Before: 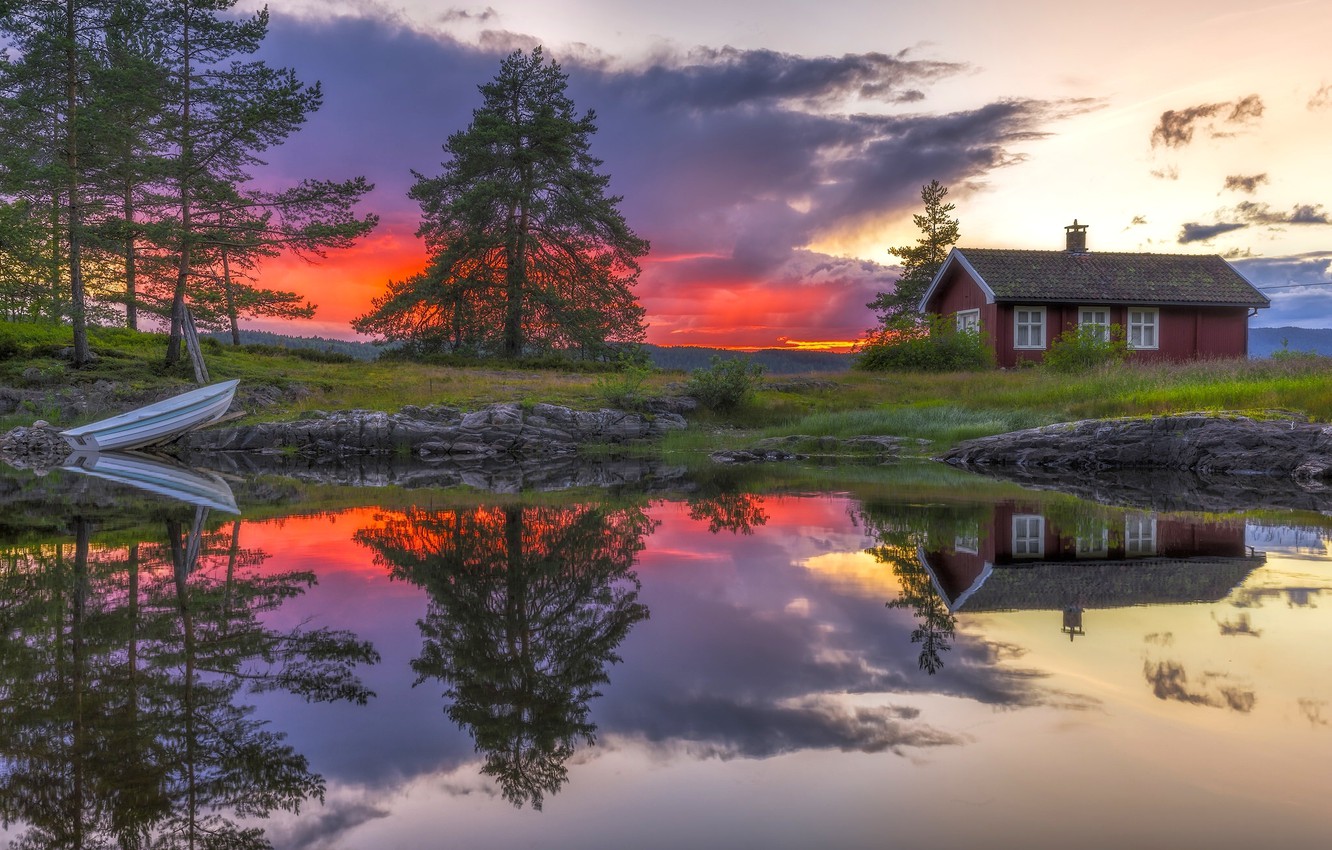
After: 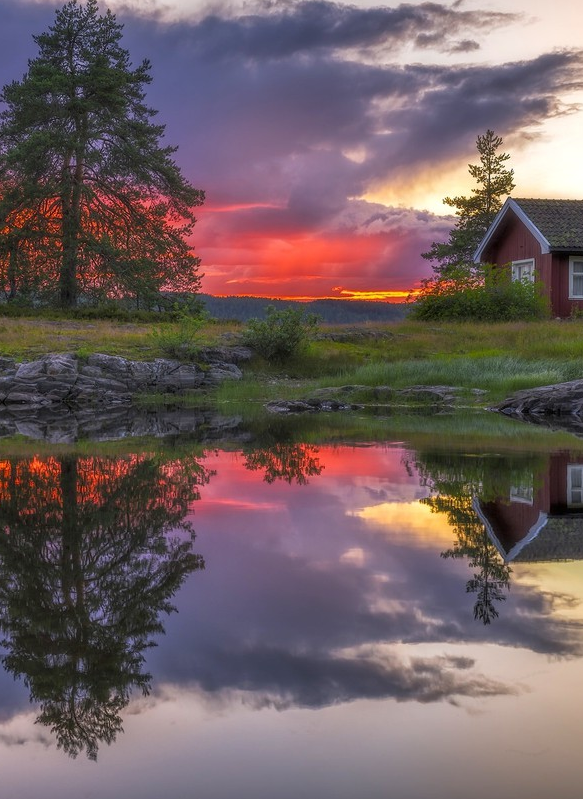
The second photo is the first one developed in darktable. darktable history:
crop: left 33.439%, top 5.934%, right 22.761%
